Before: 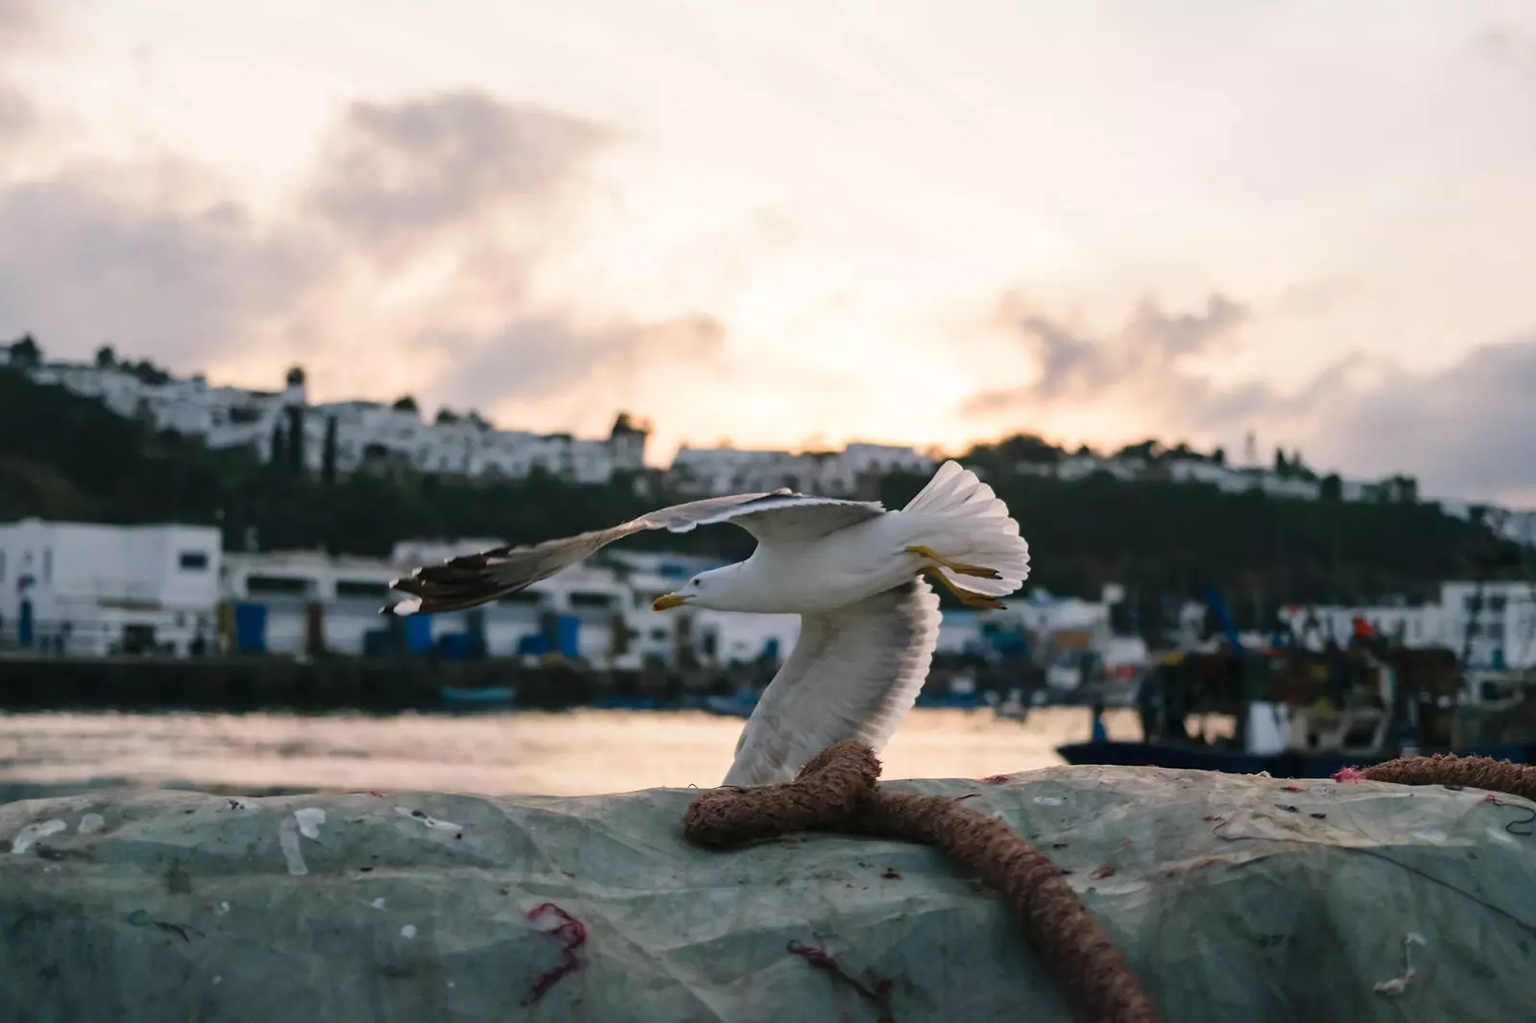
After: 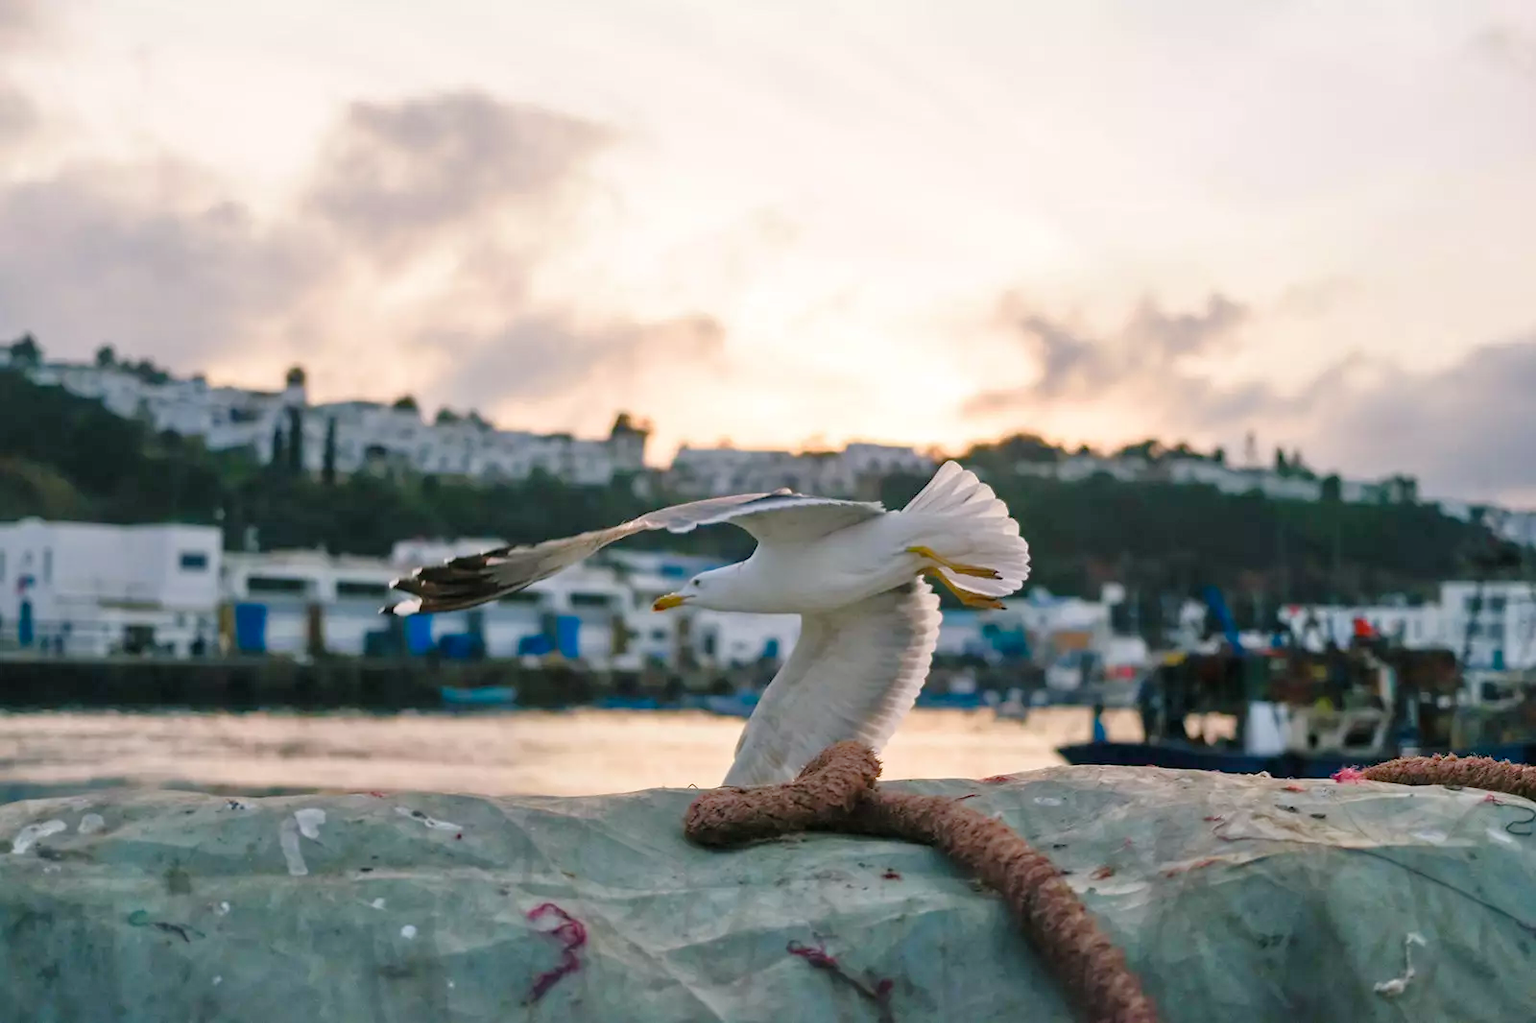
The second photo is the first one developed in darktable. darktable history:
color balance rgb: perceptual saturation grading › global saturation 15.692%, perceptual saturation grading › highlights -19.06%, perceptual saturation grading › shadows 19.523%
tone equalizer: -7 EV 0.146 EV, -6 EV 0.639 EV, -5 EV 1.16 EV, -4 EV 1.29 EV, -3 EV 1.18 EV, -2 EV 0.6 EV, -1 EV 0.15 EV
